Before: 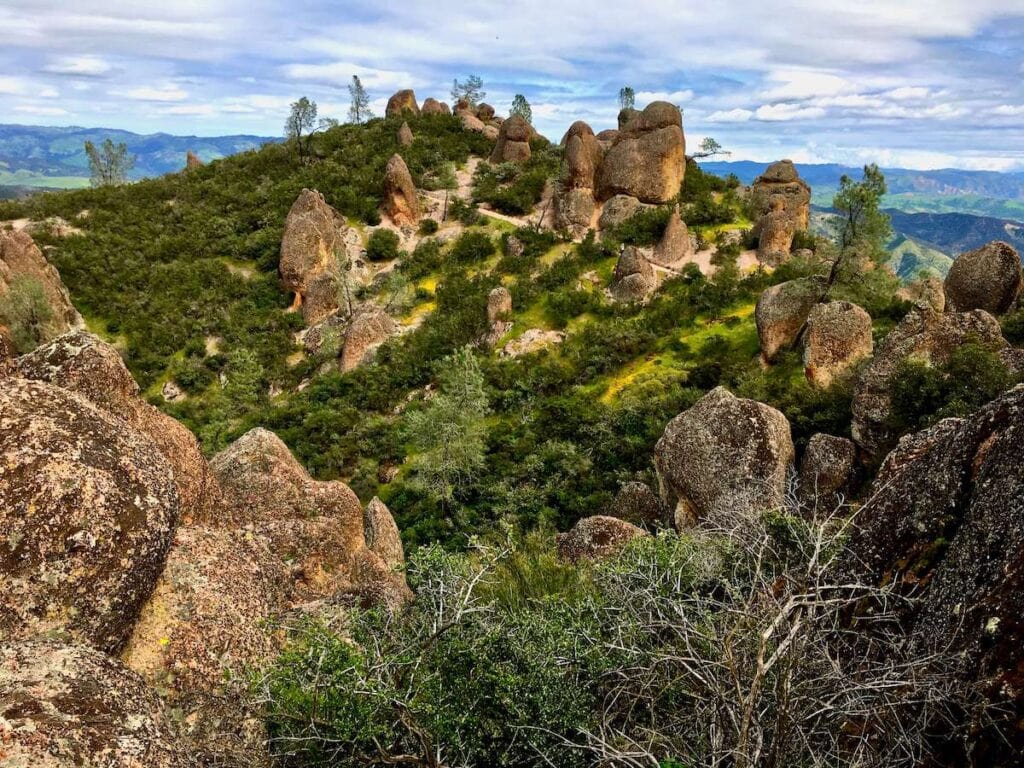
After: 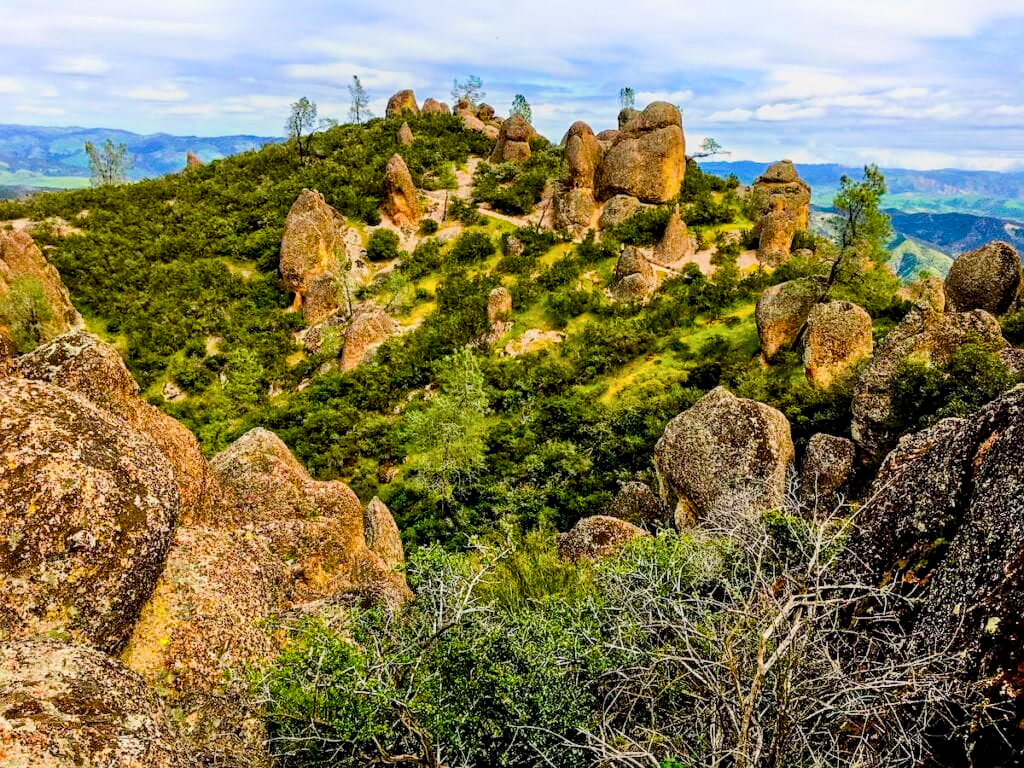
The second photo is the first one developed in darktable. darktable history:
color balance rgb: linear chroma grading › global chroma 8.898%, perceptual saturation grading › global saturation 30.77%, global vibrance 20%
exposure: exposure 0.653 EV, compensate highlight preservation false
sharpen: amount 0.217
local contrast: detail 130%
shadows and highlights: highlights 71.83, soften with gaussian
filmic rgb: black relative exposure -7.65 EV, white relative exposure 4.56 EV, hardness 3.61
